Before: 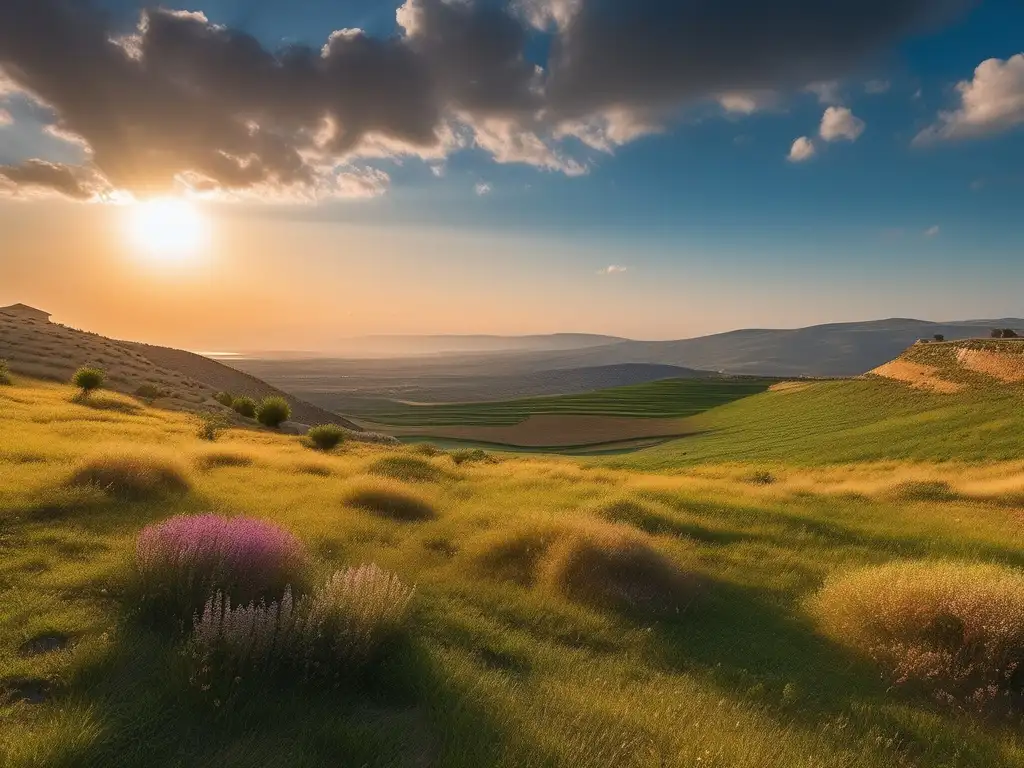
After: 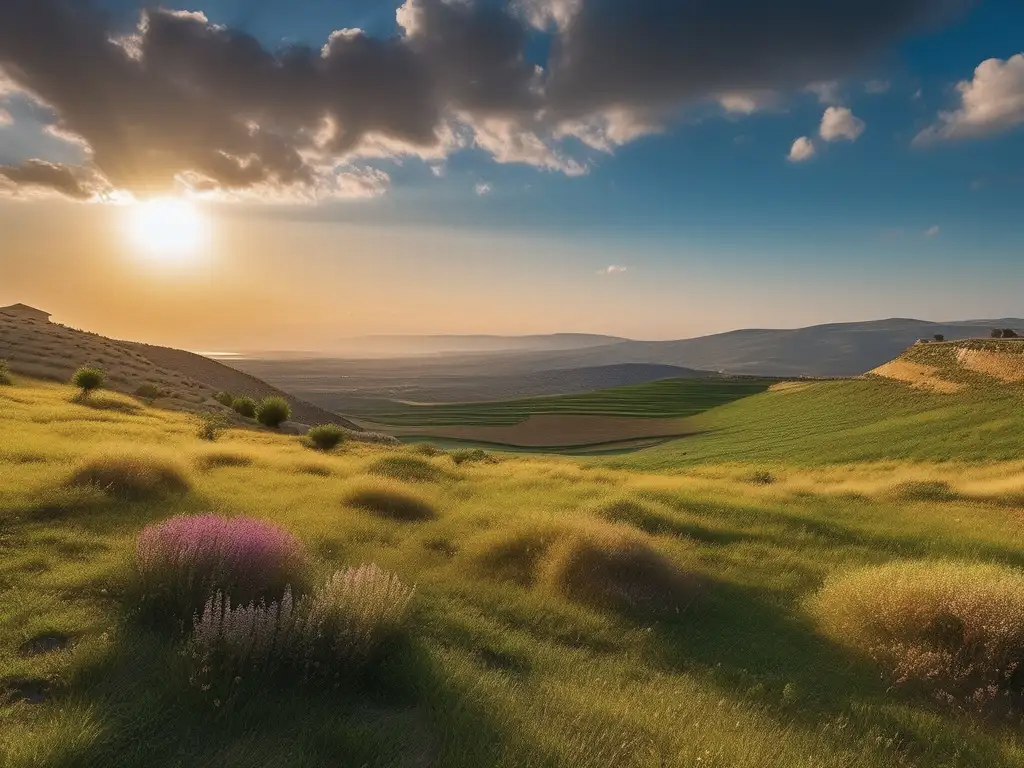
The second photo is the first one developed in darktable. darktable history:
color zones: curves: ch1 [(0.113, 0.438) (0.75, 0.5)]; ch2 [(0.12, 0.526) (0.75, 0.5)]
shadows and highlights: shadows 24.5, highlights -78.15, soften with gaussian
